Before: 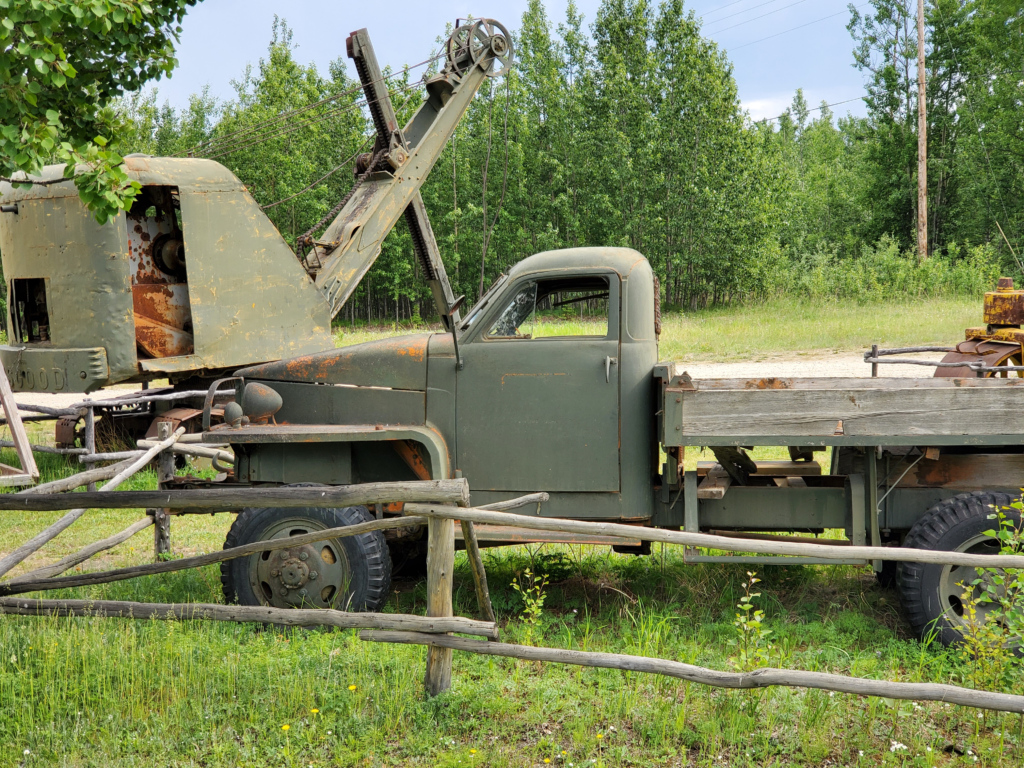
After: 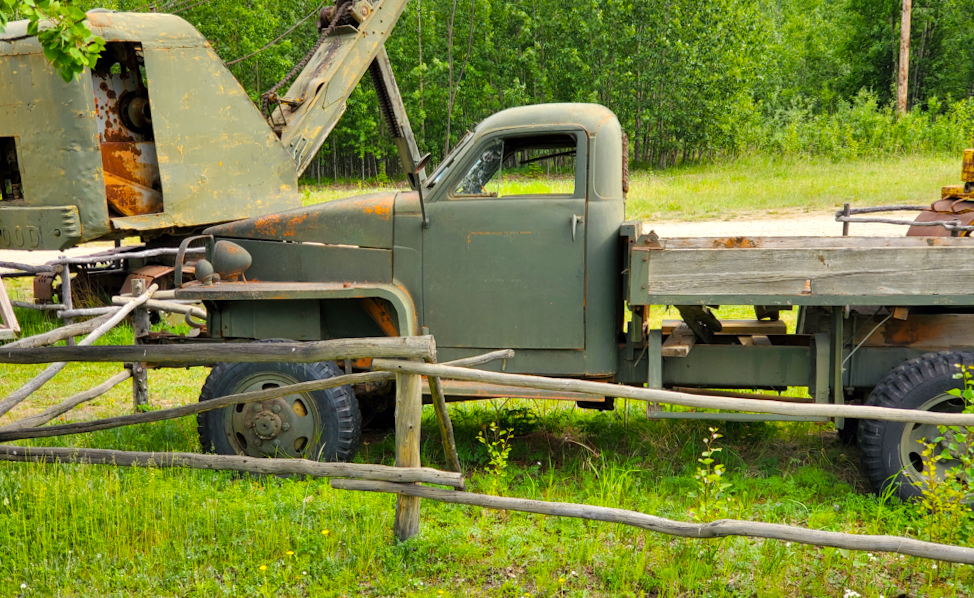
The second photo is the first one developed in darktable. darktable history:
crop and rotate: top 19.998%
rotate and perspective: rotation 0.074°, lens shift (vertical) 0.096, lens shift (horizontal) -0.041, crop left 0.043, crop right 0.952, crop top 0.024, crop bottom 0.979
color balance rgb: linear chroma grading › global chroma 9.31%, global vibrance 41.49%
exposure: exposure 0.127 EV, compensate highlight preservation false
